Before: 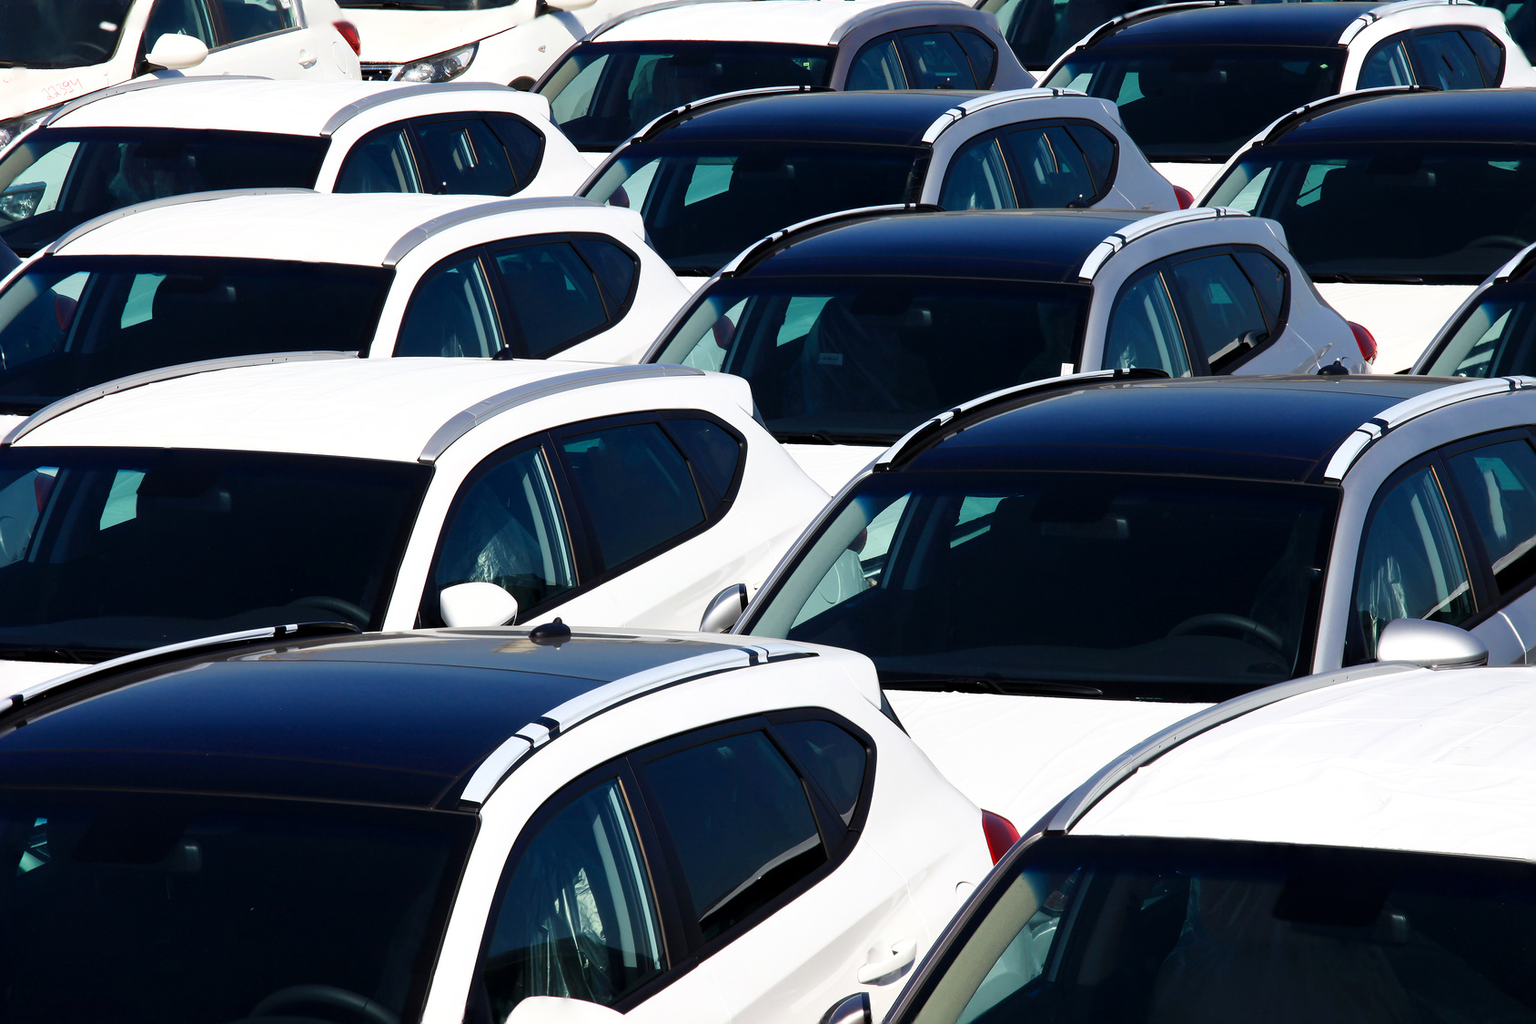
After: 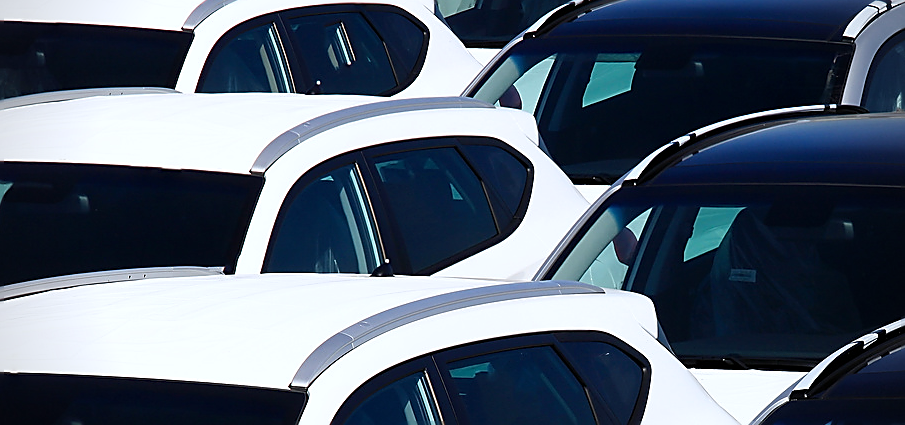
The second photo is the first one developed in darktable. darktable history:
white balance: red 0.974, blue 1.044
sharpen: radius 1.4, amount 1.25, threshold 0.7
vignetting: on, module defaults
crop: left 10.121%, top 10.631%, right 36.218%, bottom 51.526%
